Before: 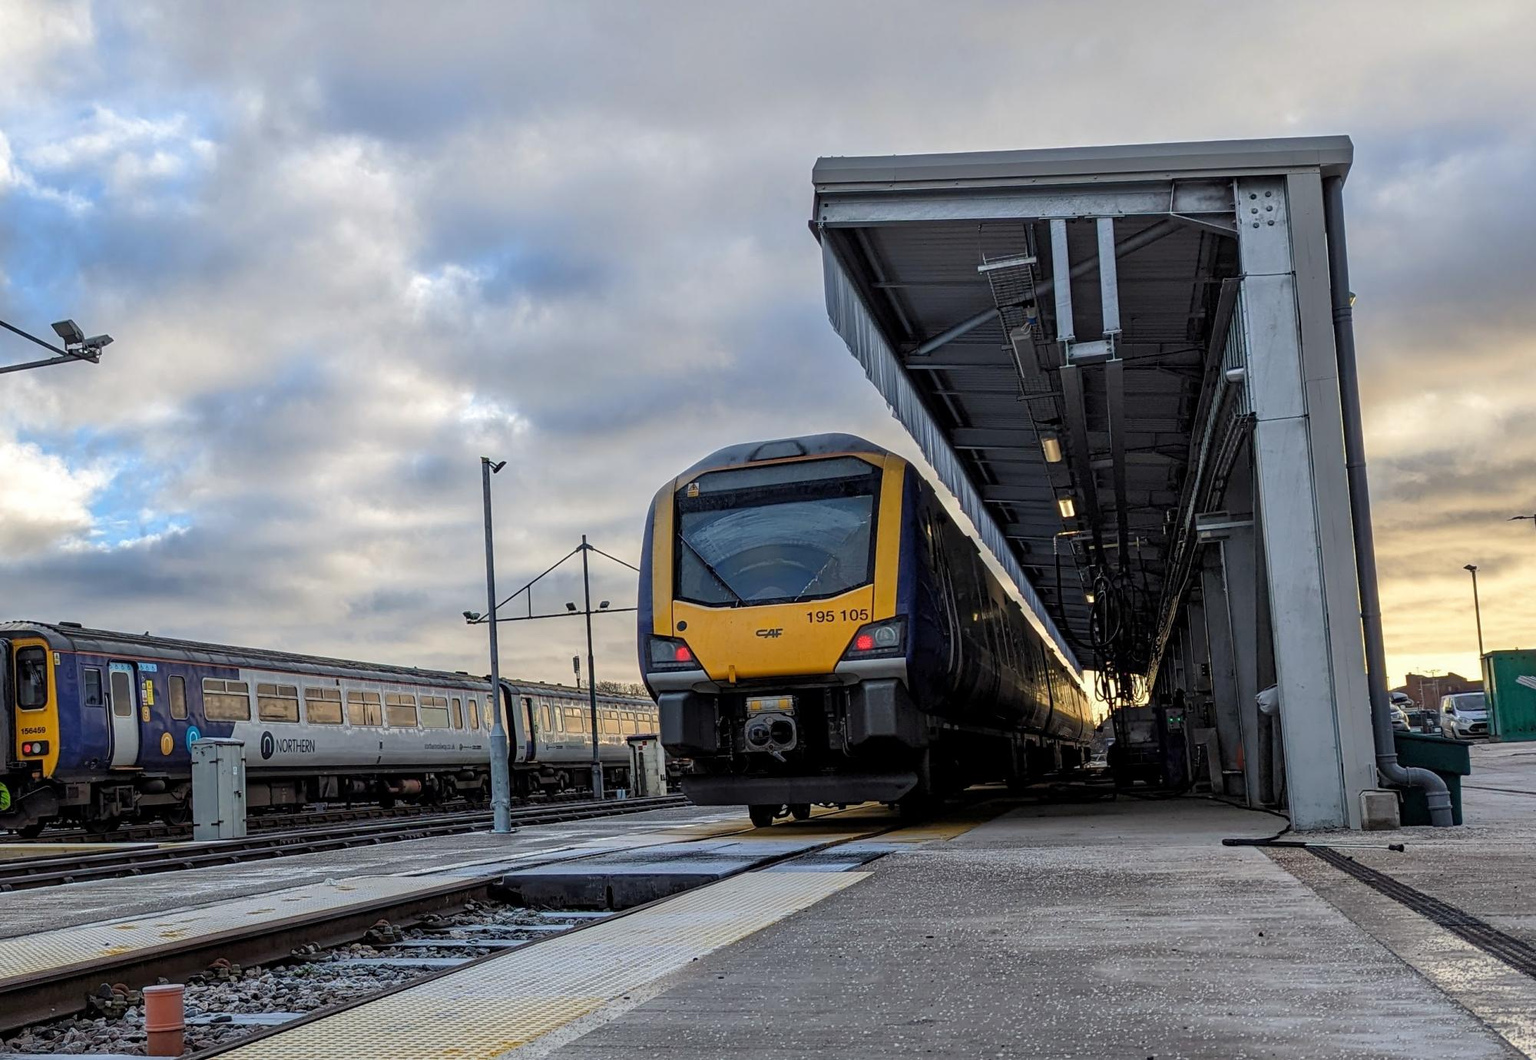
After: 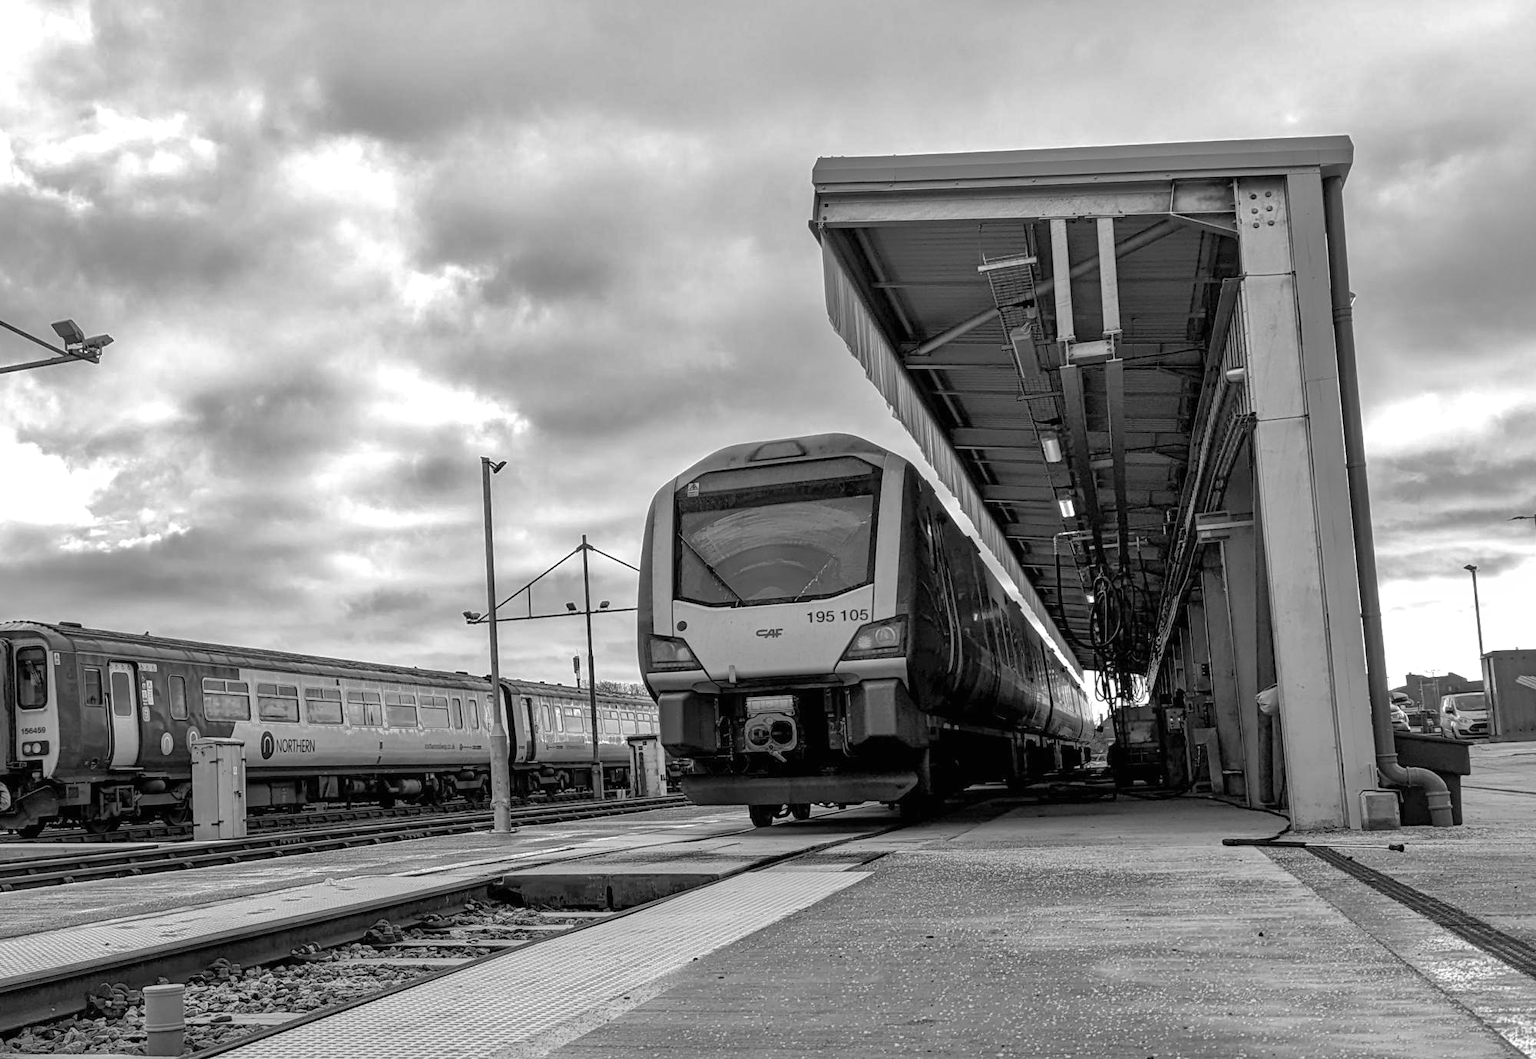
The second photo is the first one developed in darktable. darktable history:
monochrome: on, module defaults
shadows and highlights: on, module defaults
exposure: black level correction 0, exposure 0.5 EV, compensate exposure bias true, compensate highlight preservation false
